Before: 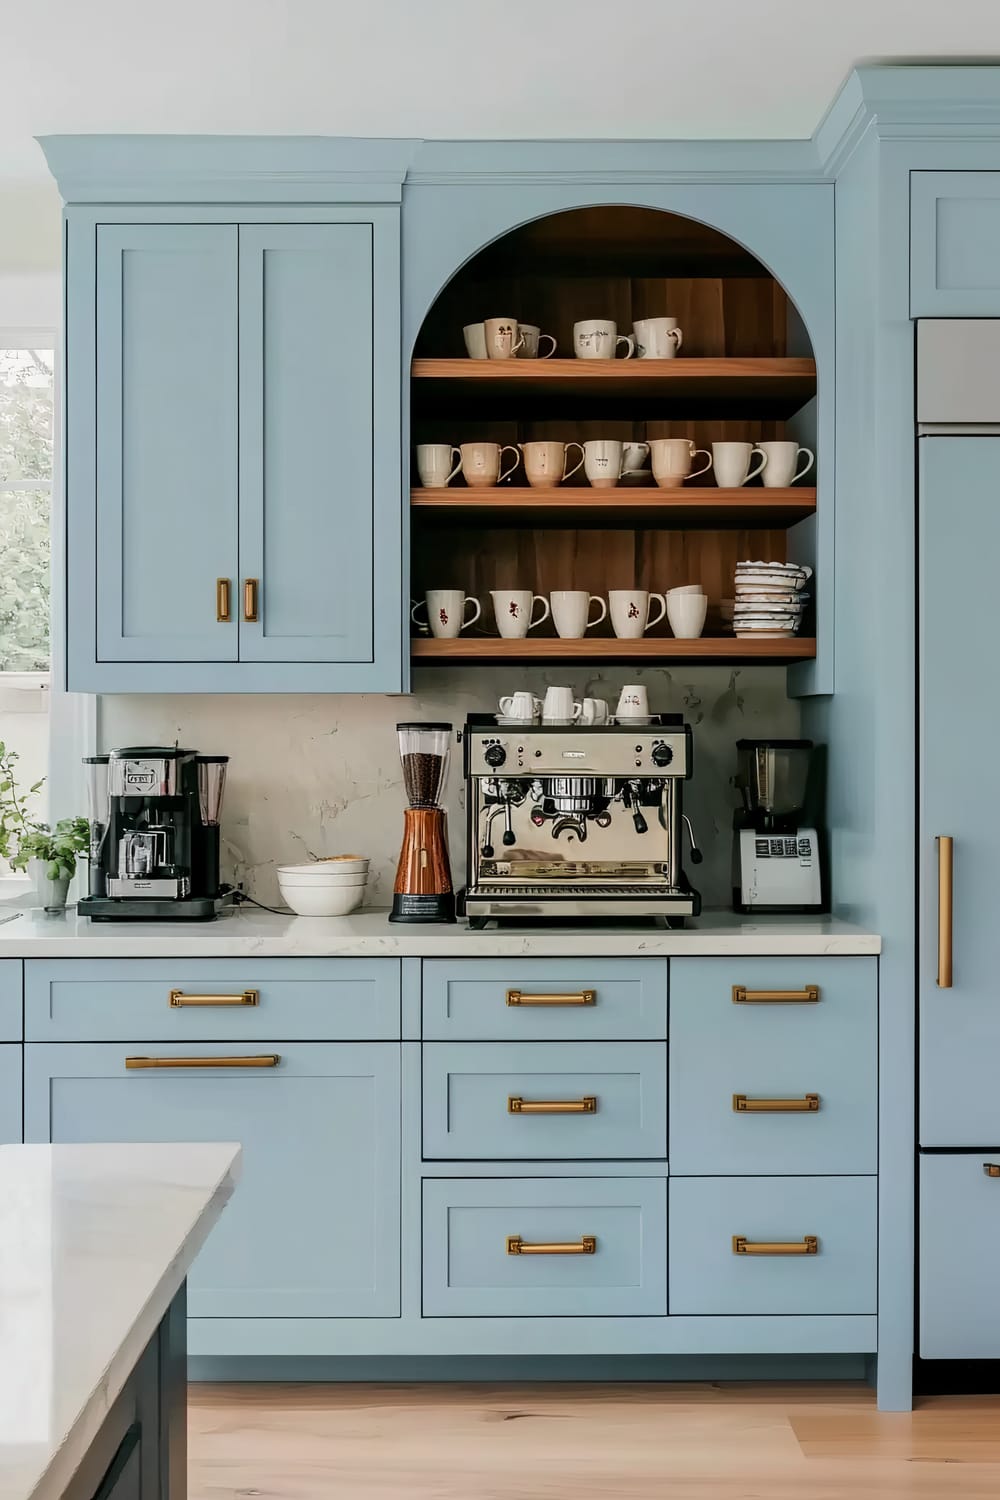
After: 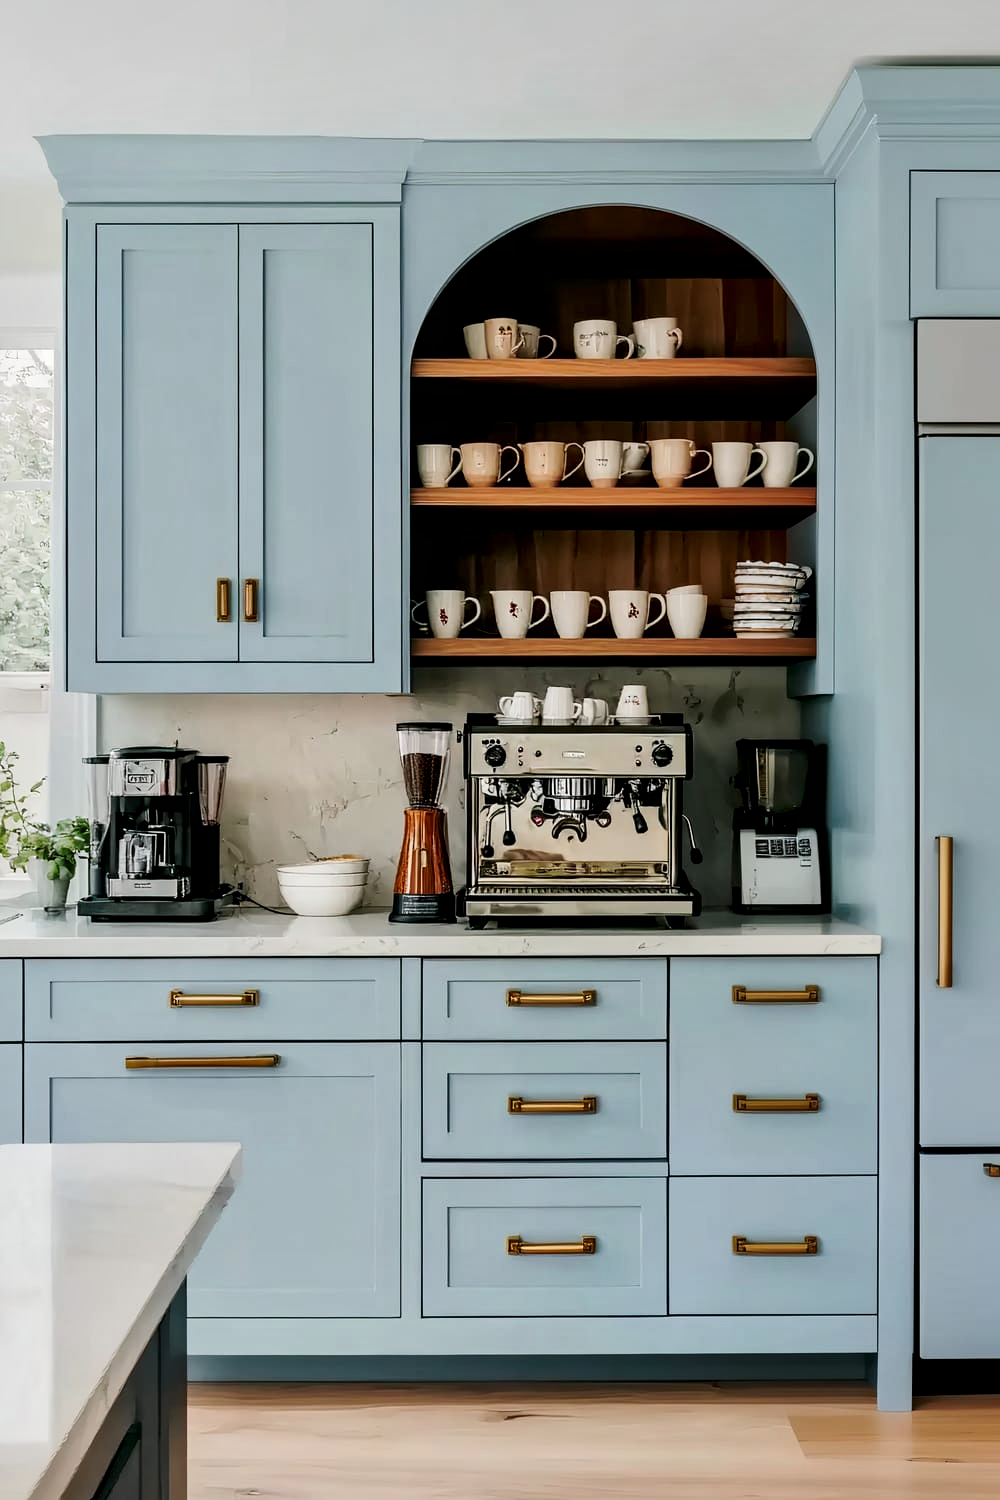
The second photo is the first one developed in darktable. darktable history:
local contrast: mode bilateral grid, contrast 49, coarseness 50, detail 150%, midtone range 0.2
tone curve: curves: ch0 [(0, 0) (0.068, 0.031) (0.175, 0.132) (0.337, 0.304) (0.498, 0.511) (0.748, 0.762) (0.993, 0.954)]; ch1 [(0, 0) (0.294, 0.184) (0.359, 0.34) (0.362, 0.35) (0.43, 0.41) (0.476, 0.457) (0.499, 0.5) (0.529, 0.523) (0.677, 0.762) (1, 1)]; ch2 [(0, 0) (0.431, 0.419) (0.495, 0.502) (0.524, 0.534) (0.557, 0.56) (0.634, 0.654) (0.728, 0.722) (1, 1)], preserve colors none
